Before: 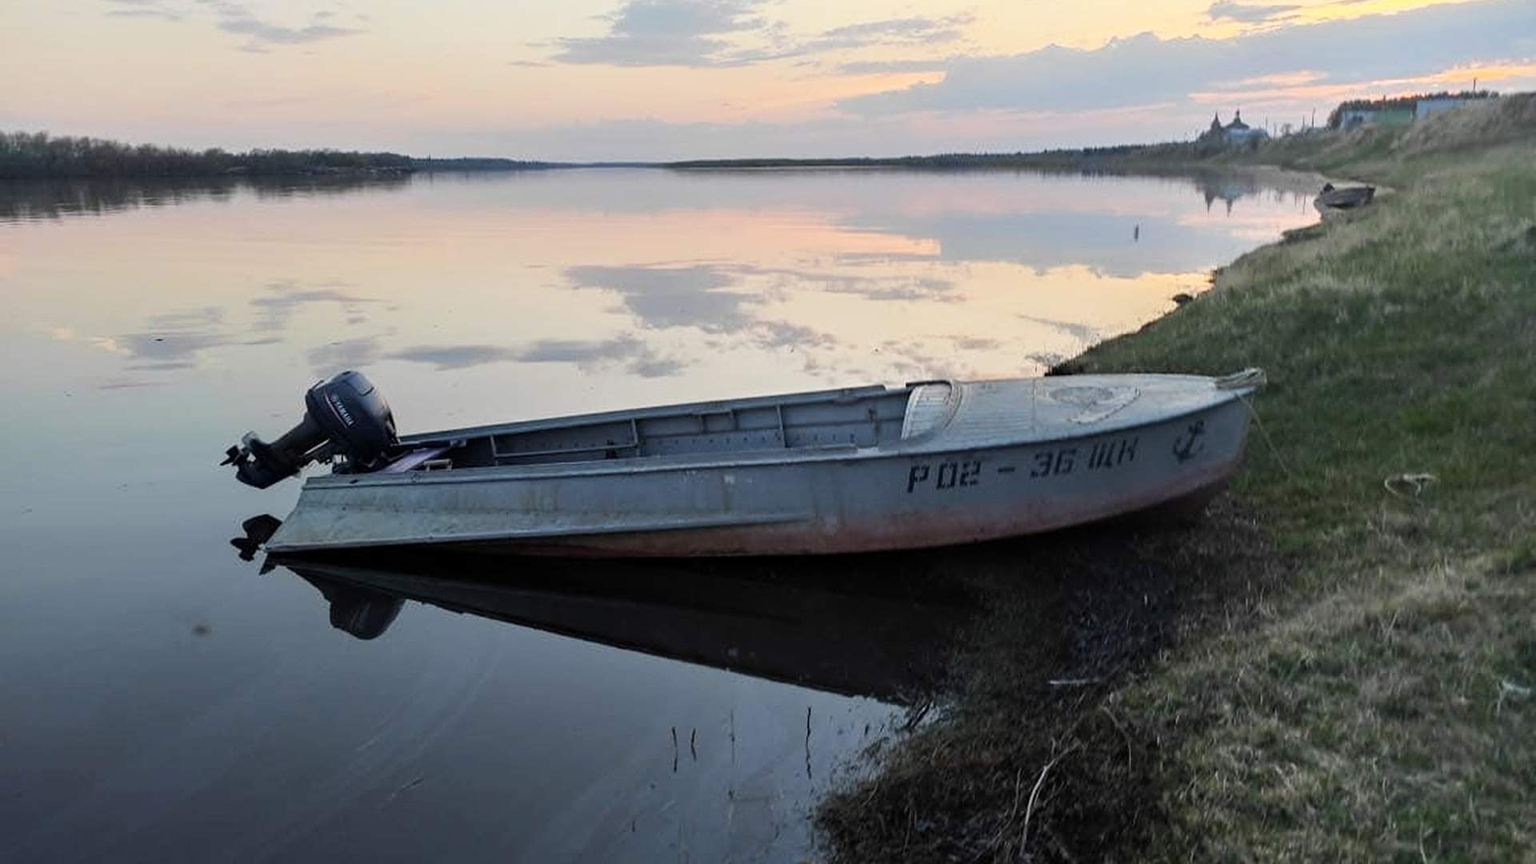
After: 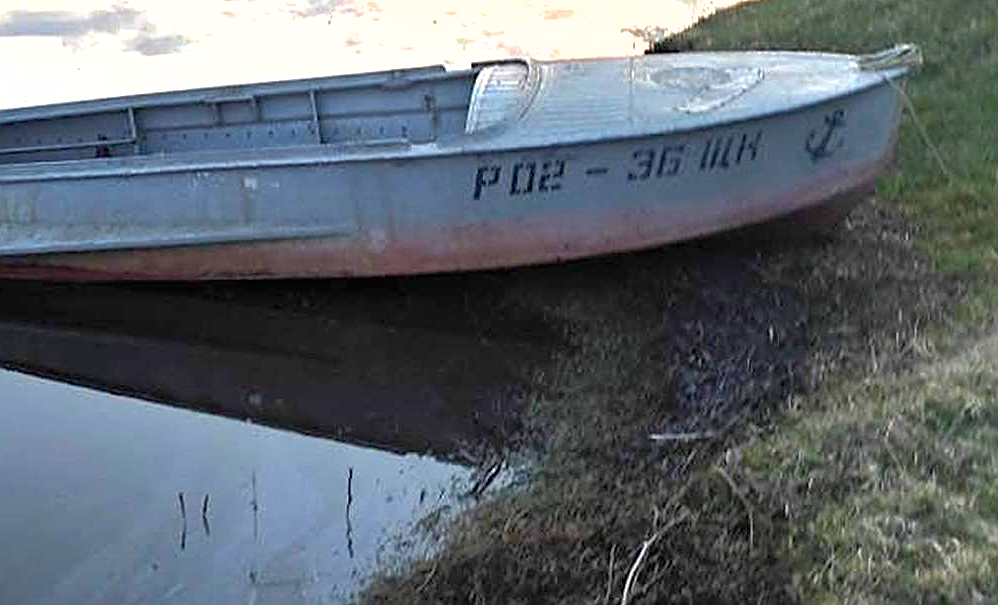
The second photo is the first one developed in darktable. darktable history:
crop: left 34.459%, top 38.573%, right 13.548%, bottom 5.339%
sharpen: on, module defaults
shadows and highlights: on, module defaults
contrast brightness saturation: contrast 0.052
color balance rgb: linear chroma grading › global chroma 0.907%, perceptual saturation grading › global saturation 19.548%
exposure: black level correction 0, exposure 1 EV, compensate exposure bias true, compensate highlight preservation false
contrast equalizer: y [[0.509, 0.517, 0.523, 0.523, 0.517, 0.509], [0.5 ×6], [0.5 ×6], [0 ×6], [0 ×6]], mix -0.302
